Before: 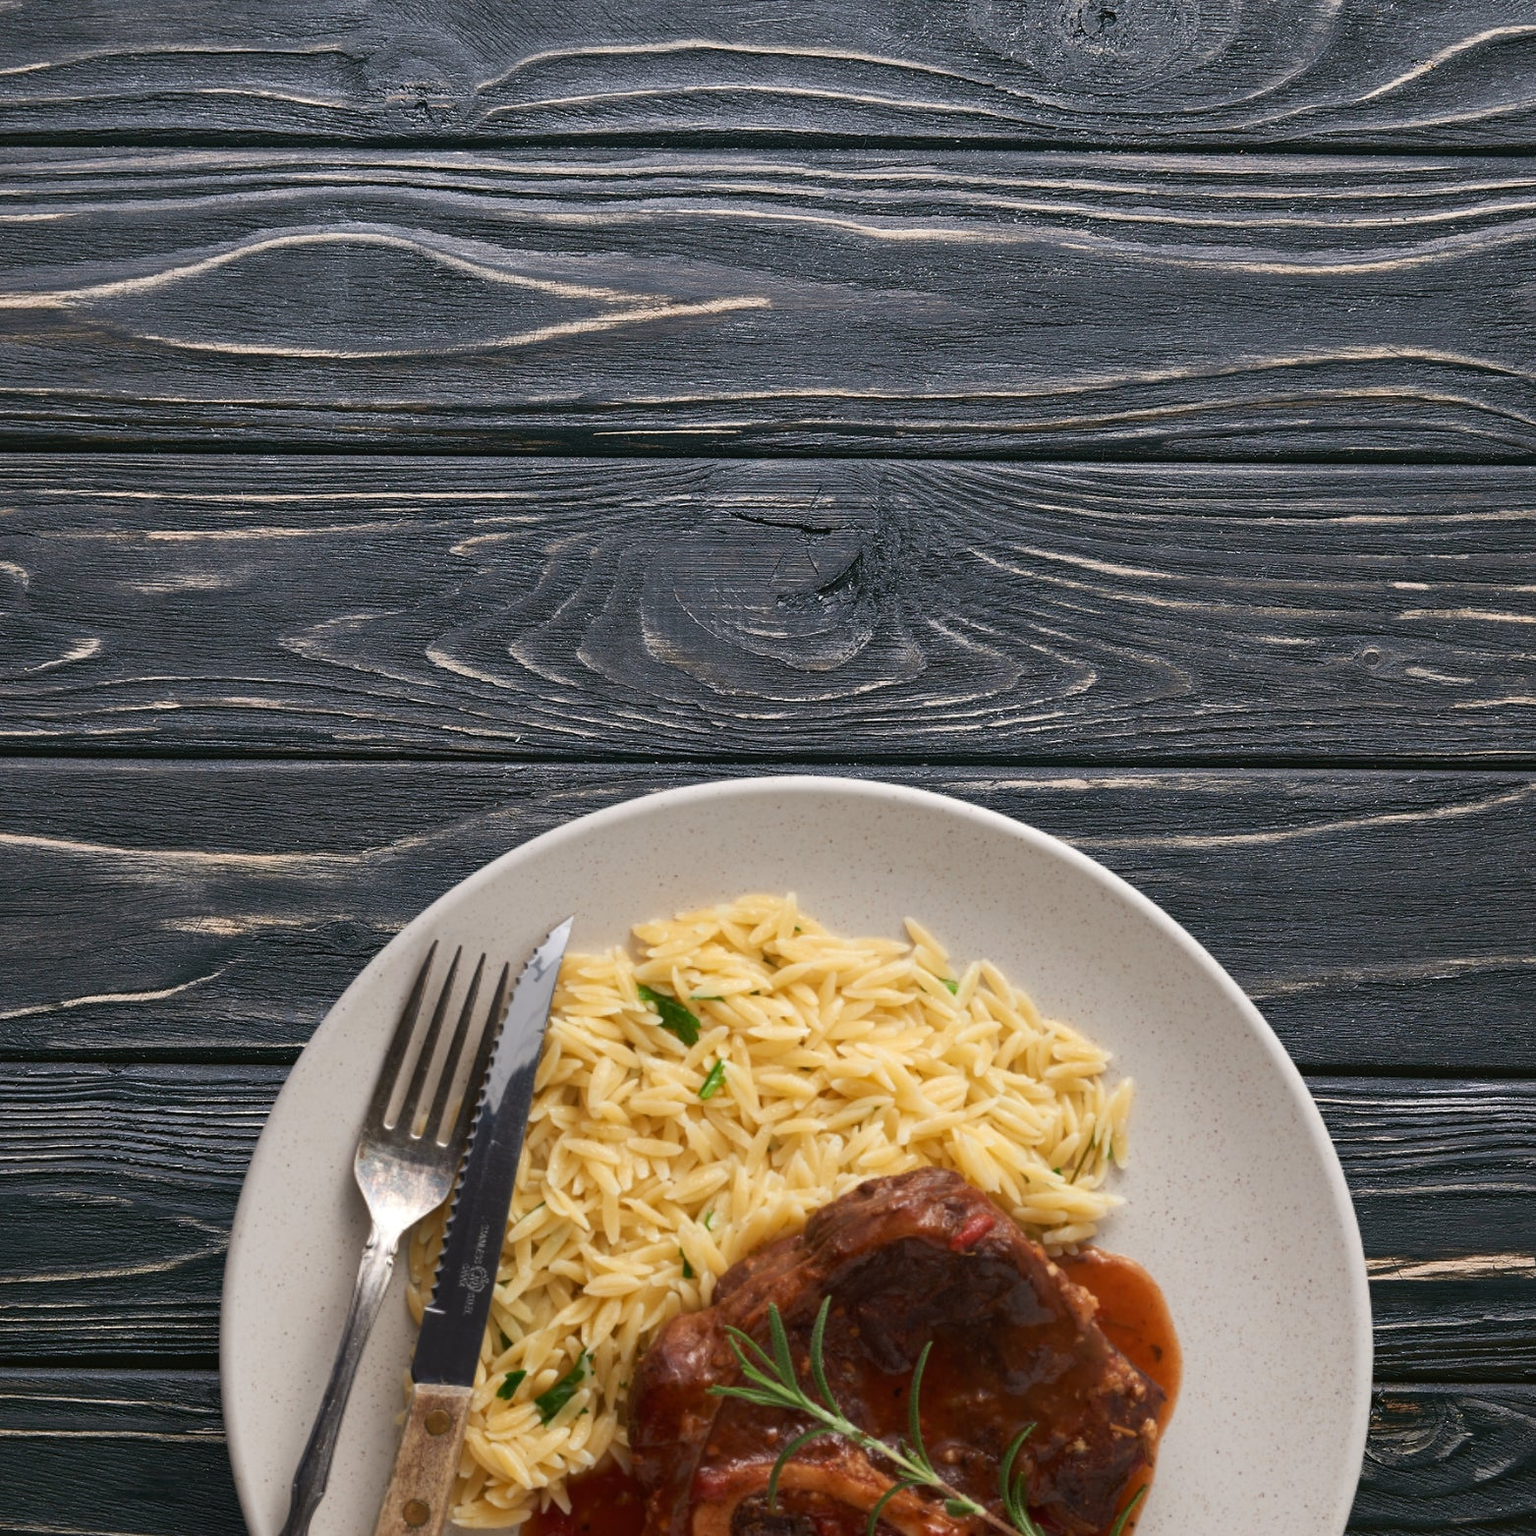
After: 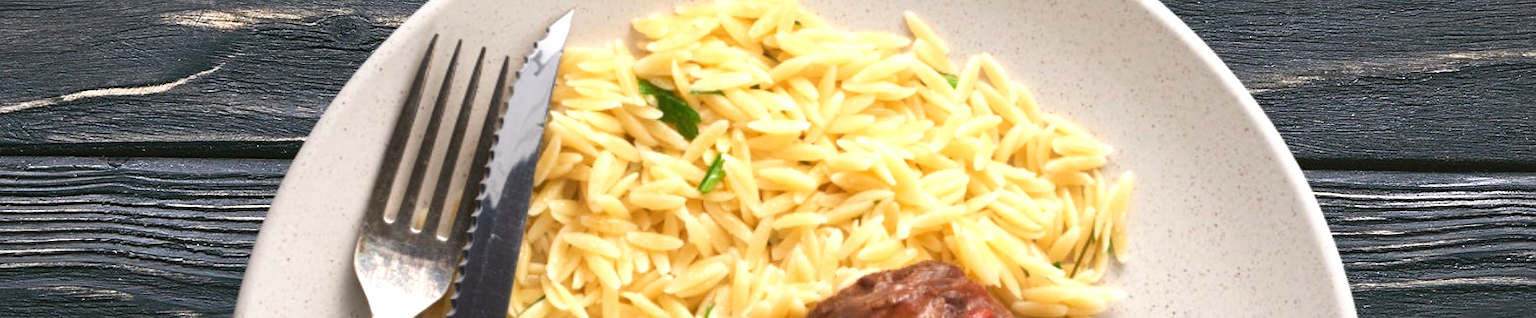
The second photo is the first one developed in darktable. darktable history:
exposure: black level correction 0, exposure 0.703 EV, compensate exposure bias true, compensate highlight preservation false
crop and rotate: top 59.043%, bottom 20.196%
